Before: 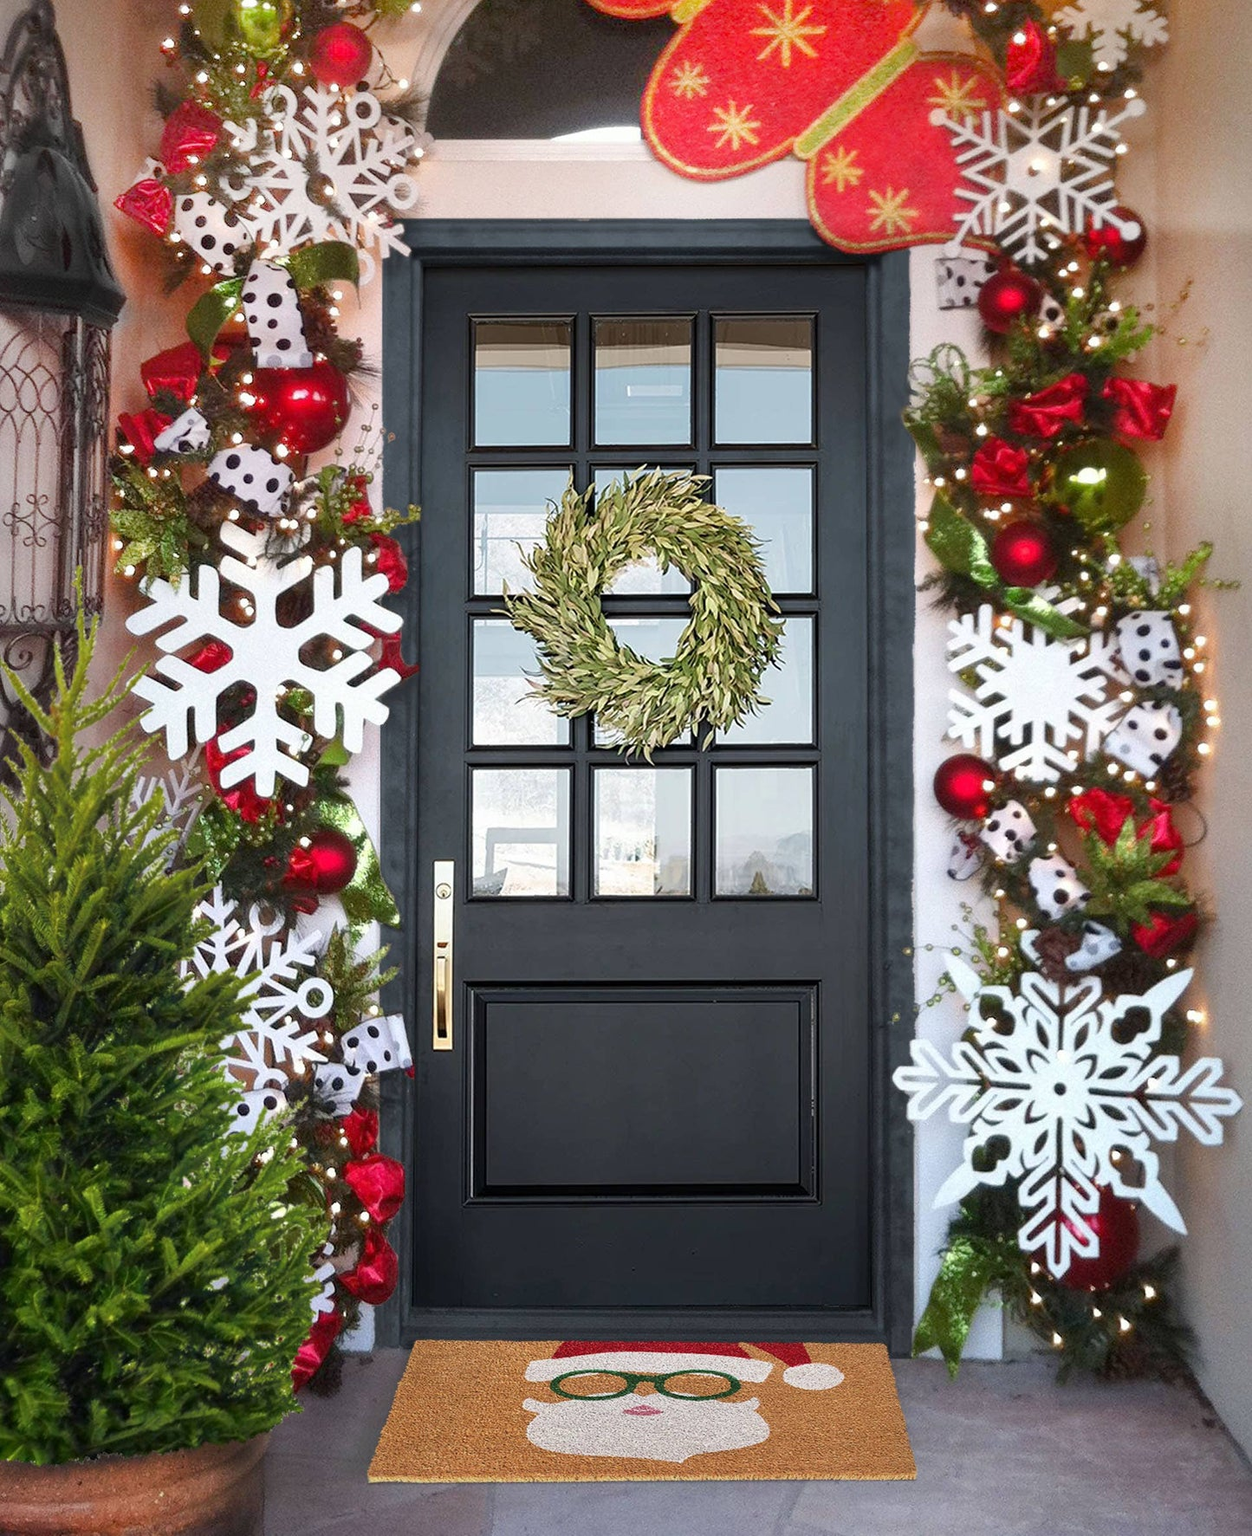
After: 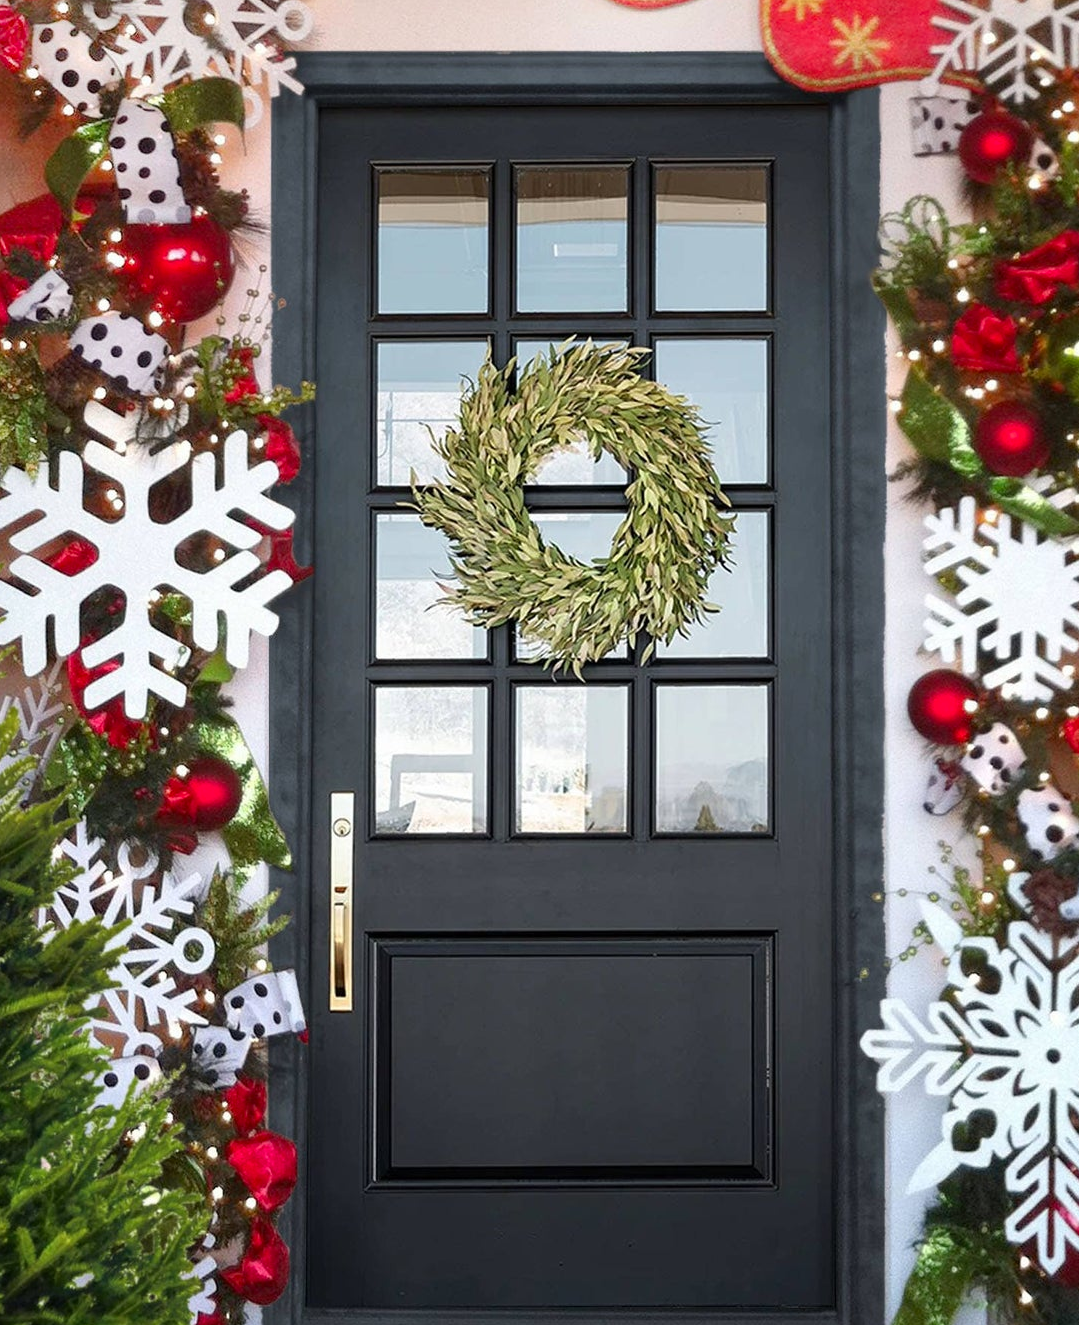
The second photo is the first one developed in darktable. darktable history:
color zones: curves: ch1 [(0, 0.523) (0.143, 0.545) (0.286, 0.52) (0.429, 0.506) (0.571, 0.503) (0.714, 0.503) (0.857, 0.508) (1, 0.523)]
crop and rotate: left 11.831%, top 11.346%, right 13.429%, bottom 13.899%
white balance: emerald 1
